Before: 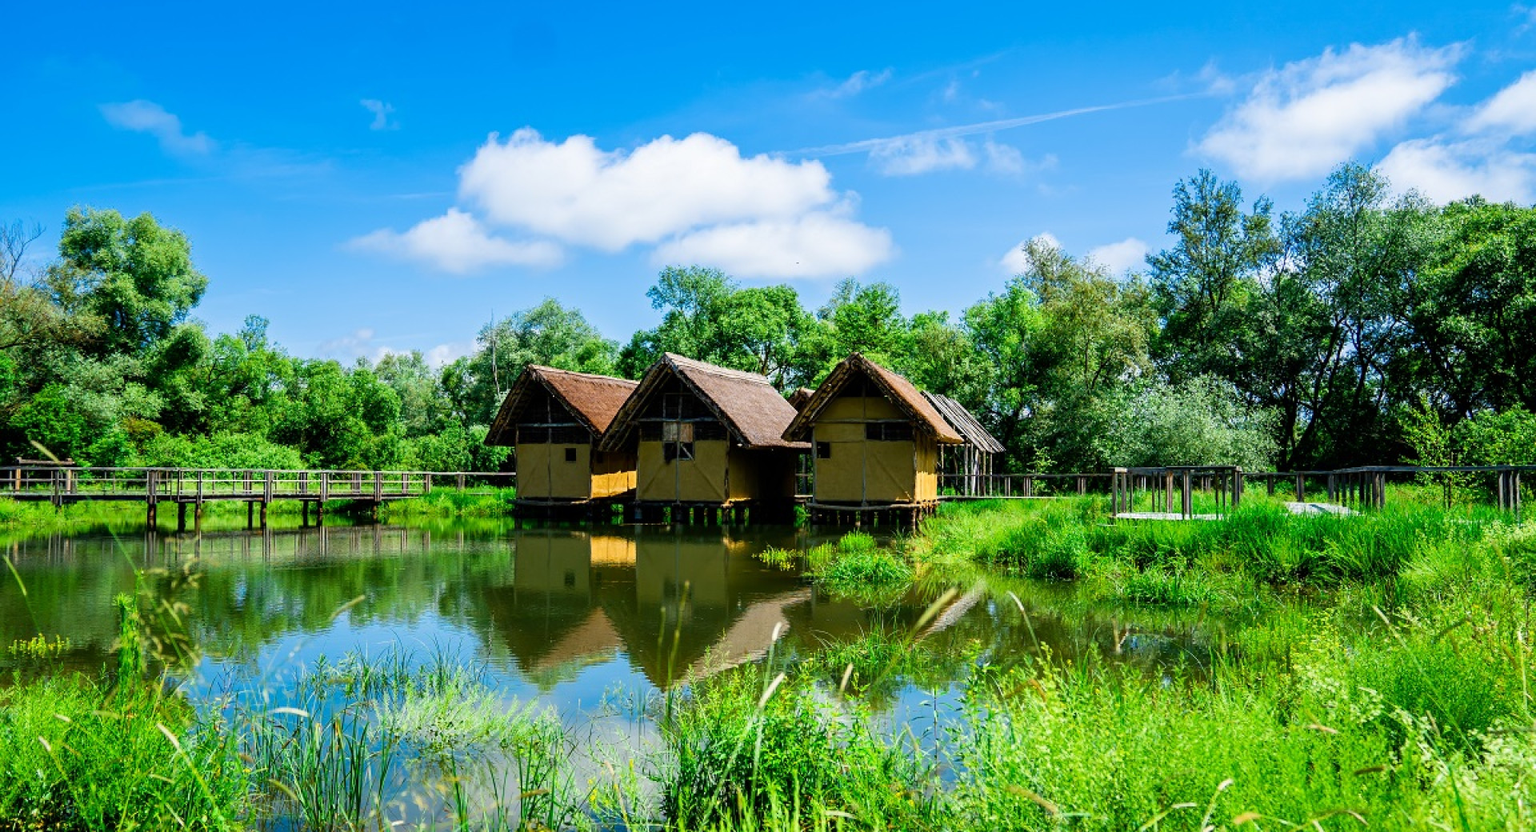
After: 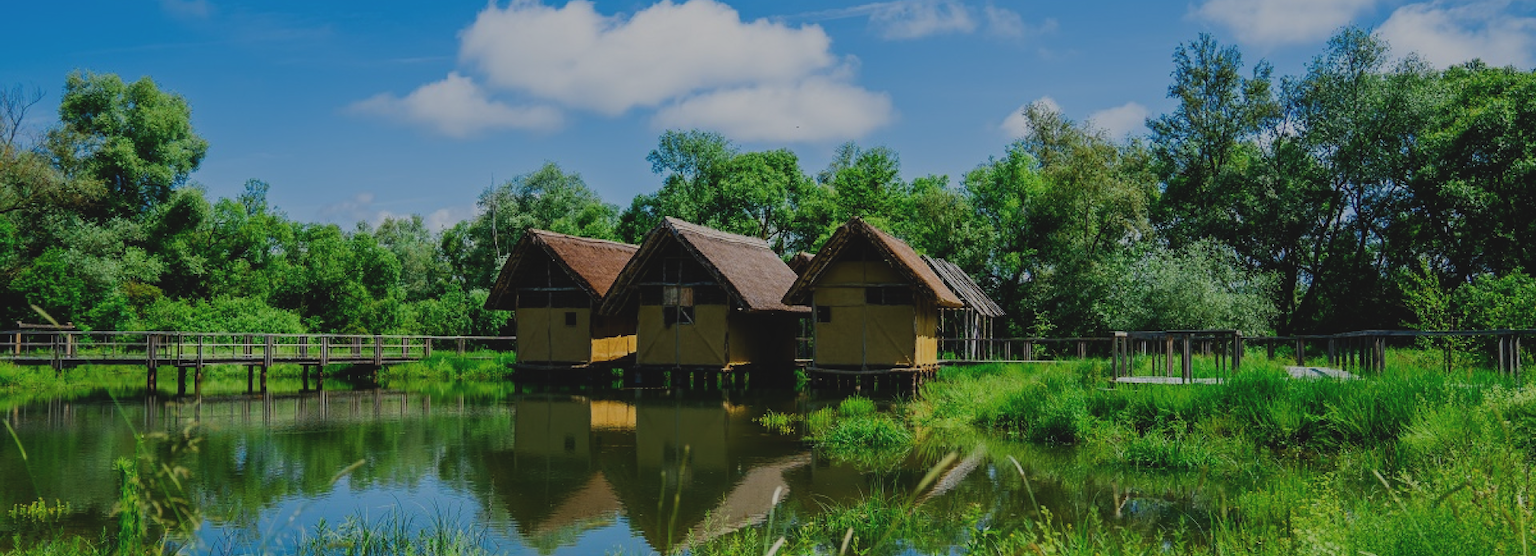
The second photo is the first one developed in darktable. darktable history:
crop: top 16.382%, bottom 16.734%
exposure: black level correction -0.016, exposure -1.06 EV, compensate exposure bias true, compensate highlight preservation false
